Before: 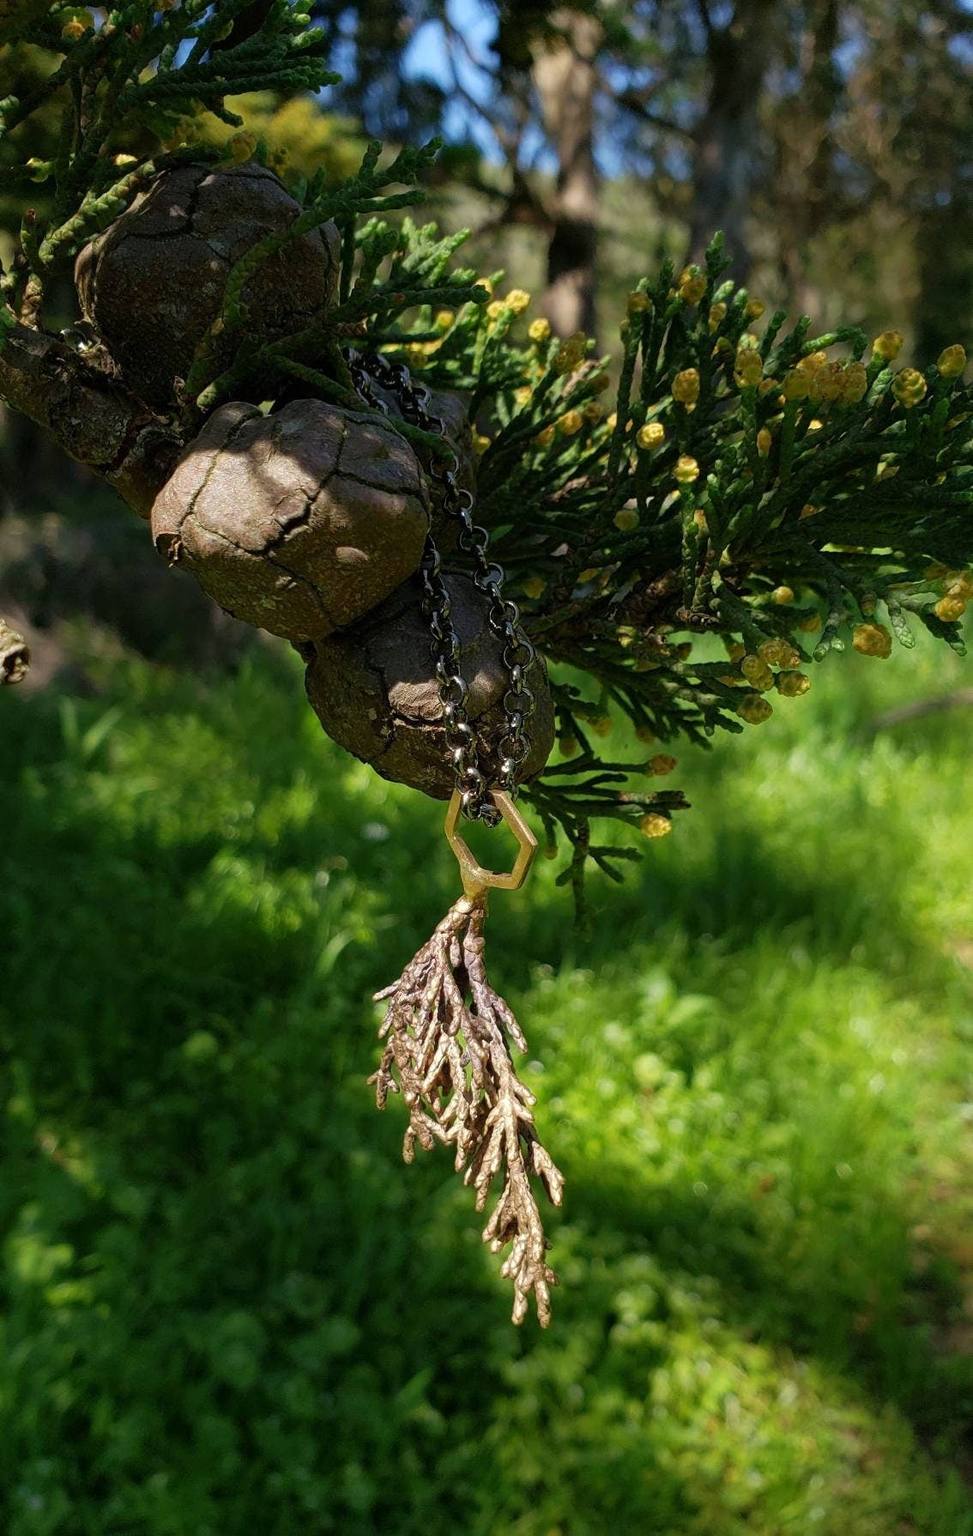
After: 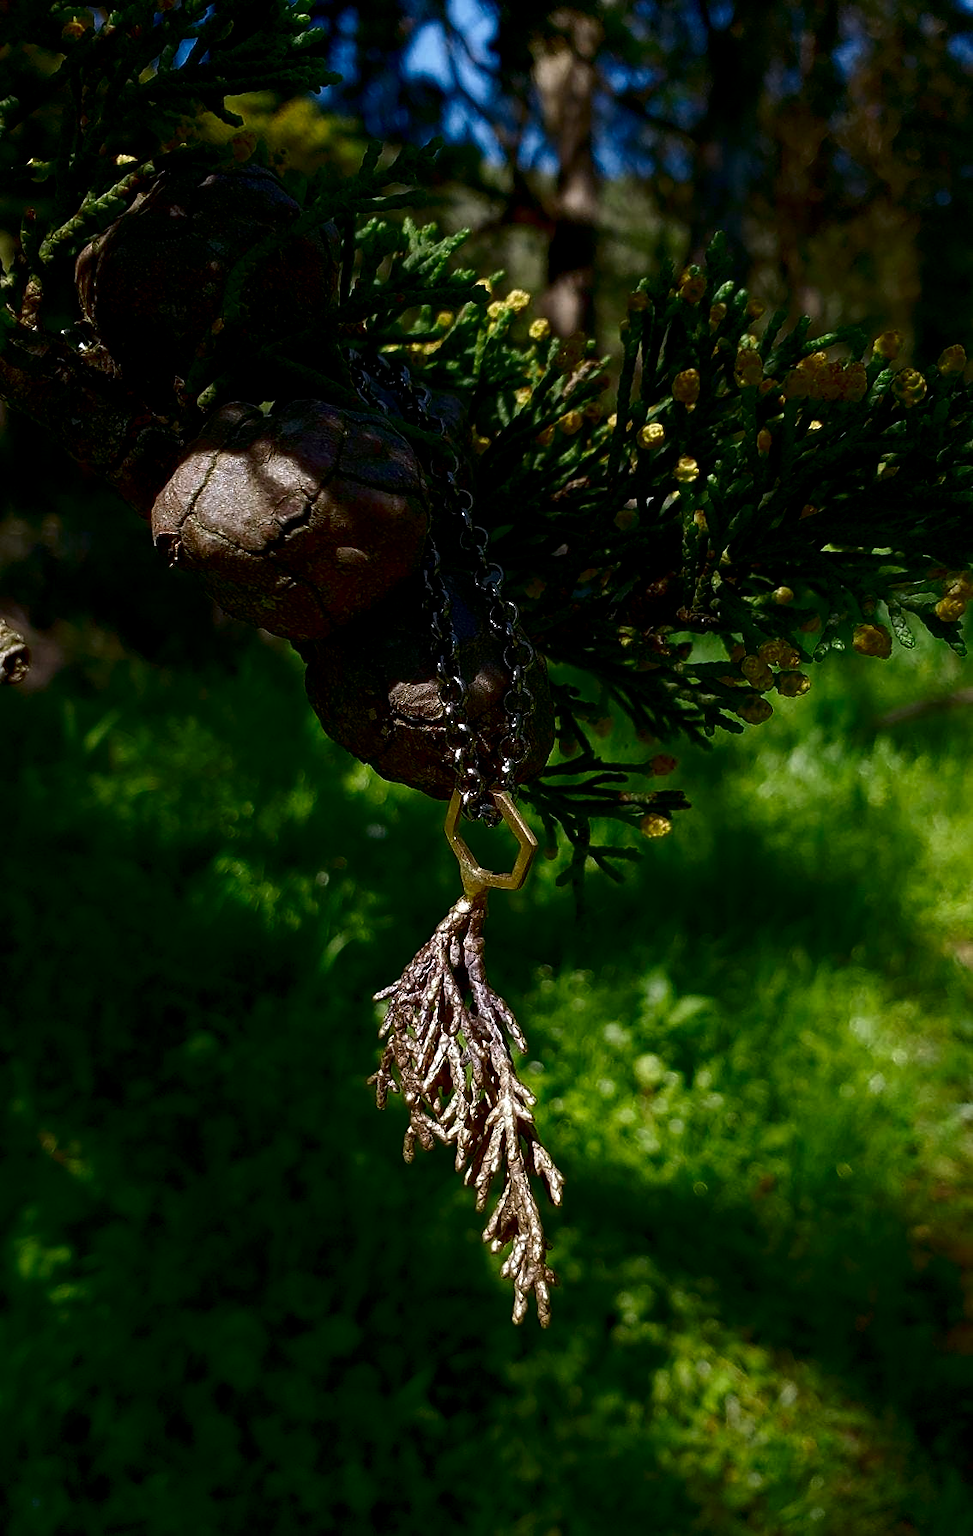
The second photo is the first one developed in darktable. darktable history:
contrast brightness saturation: brightness -0.52
sharpen: radius 1.458, amount 0.398, threshold 1.271
color calibration: illuminant as shot in camera, x 0.358, y 0.373, temperature 4628.91 K
exposure: black level correction 0.007, exposure 0.093 EV, compensate highlight preservation false
